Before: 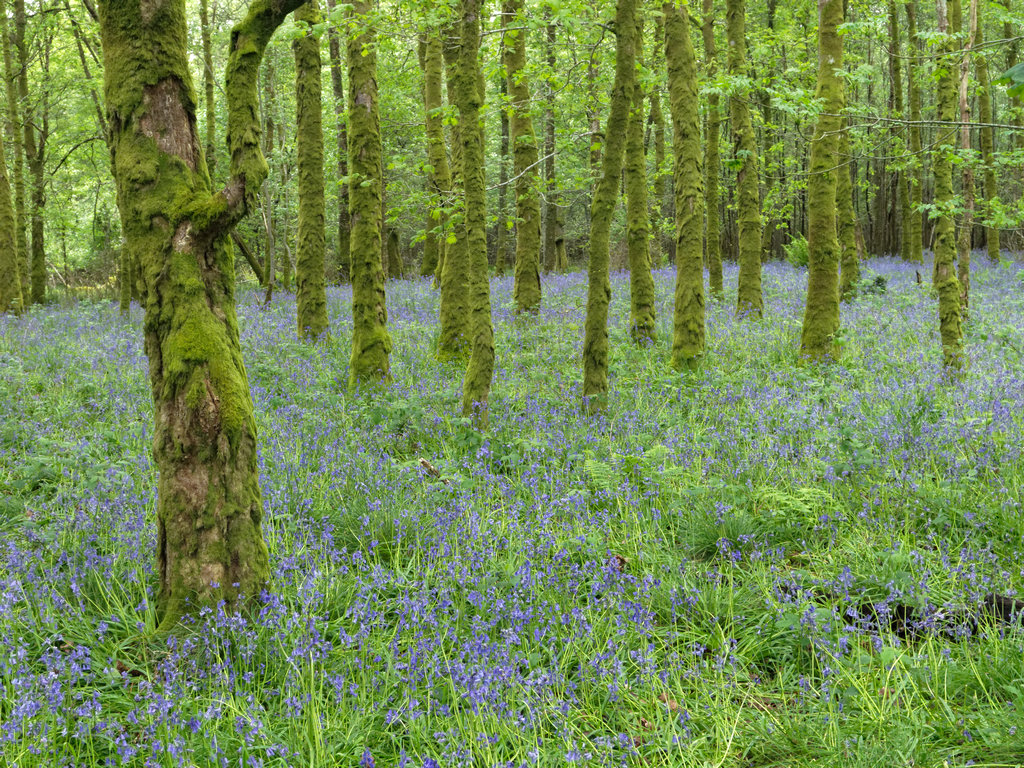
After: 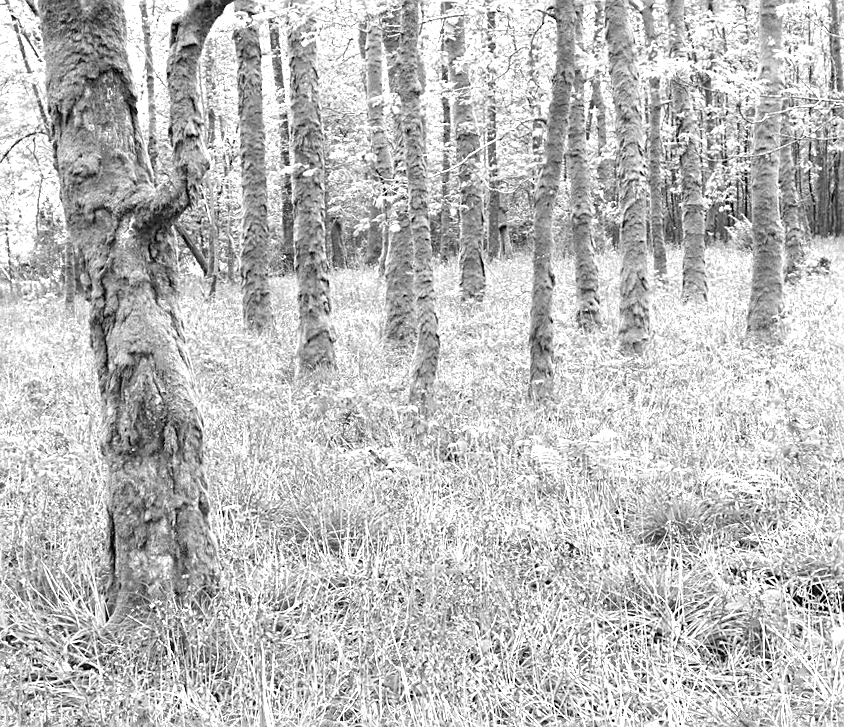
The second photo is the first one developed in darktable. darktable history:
monochrome: on, module defaults
crop and rotate: angle 1°, left 4.281%, top 0.642%, right 11.383%, bottom 2.486%
levels: levels [0, 0.476, 0.951]
exposure: exposure 1.15 EV, compensate highlight preservation false
sharpen: on, module defaults
